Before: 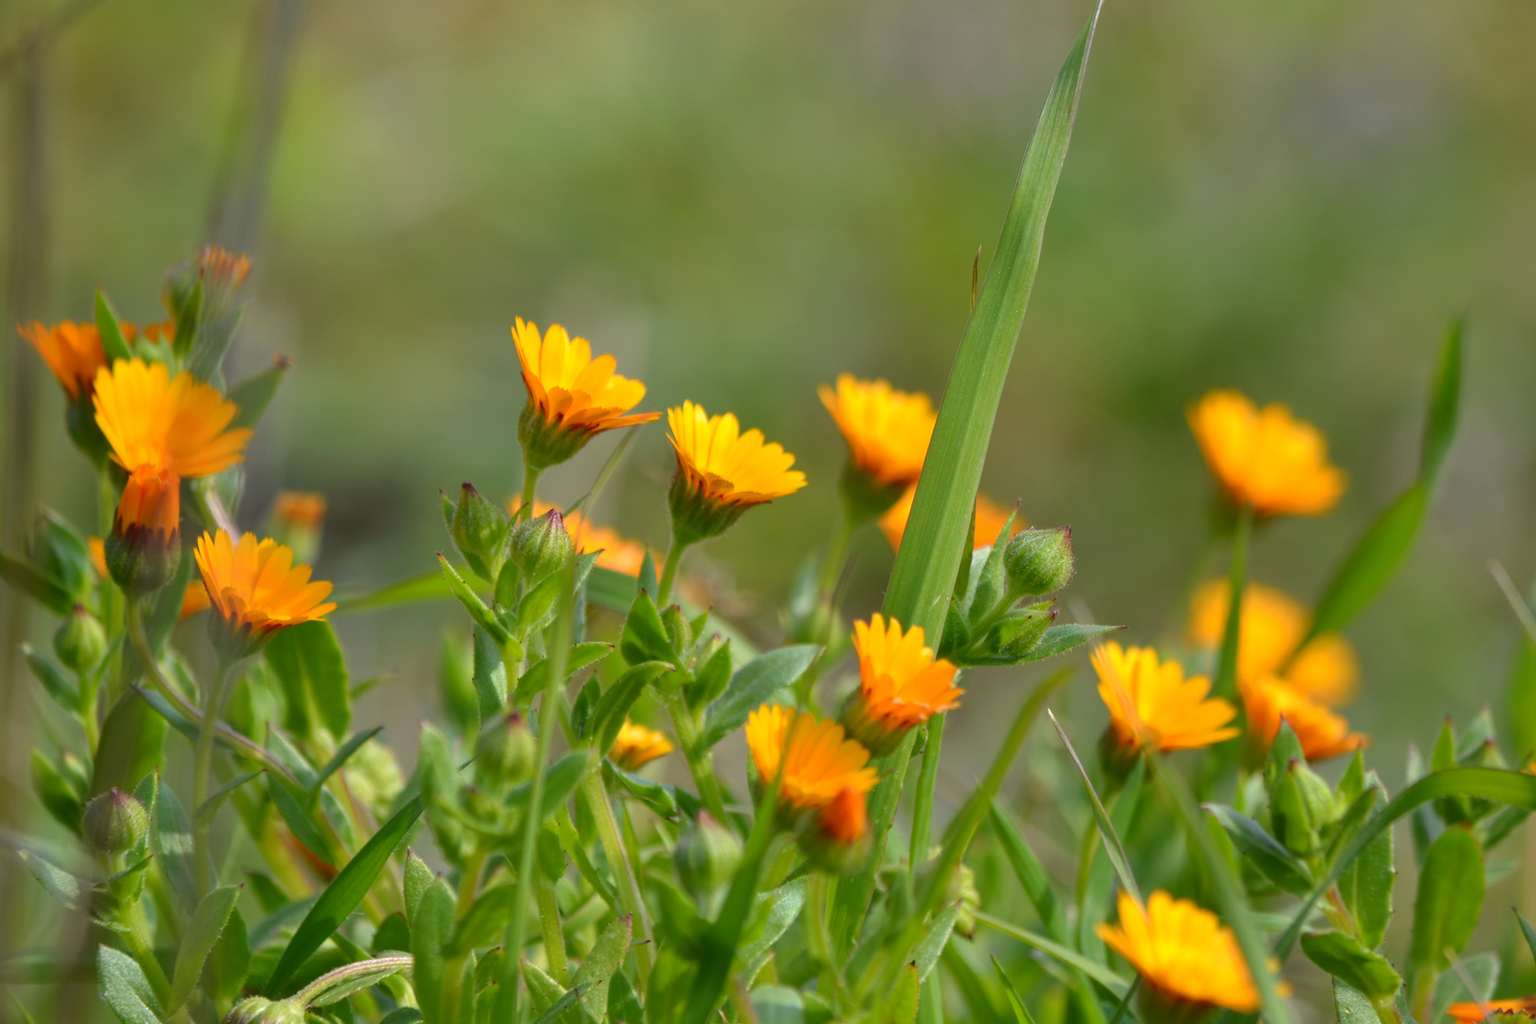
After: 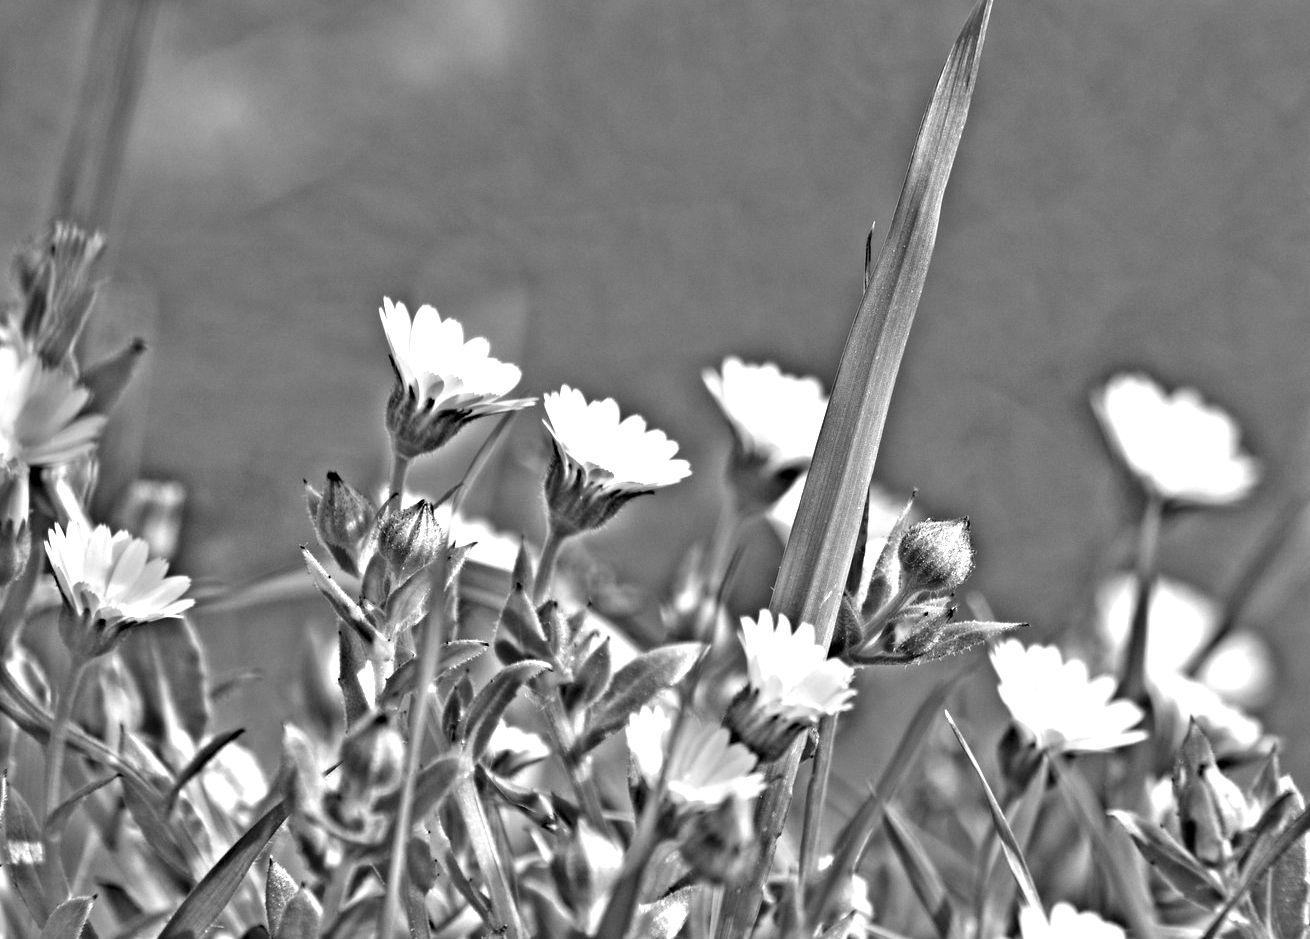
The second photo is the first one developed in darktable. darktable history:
highpass: on, module defaults
exposure: black level correction 0, exposure 2 EV, compensate highlight preservation false
crop: left 9.929%, top 3.475%, right 9.188%, bottom 9.529%
